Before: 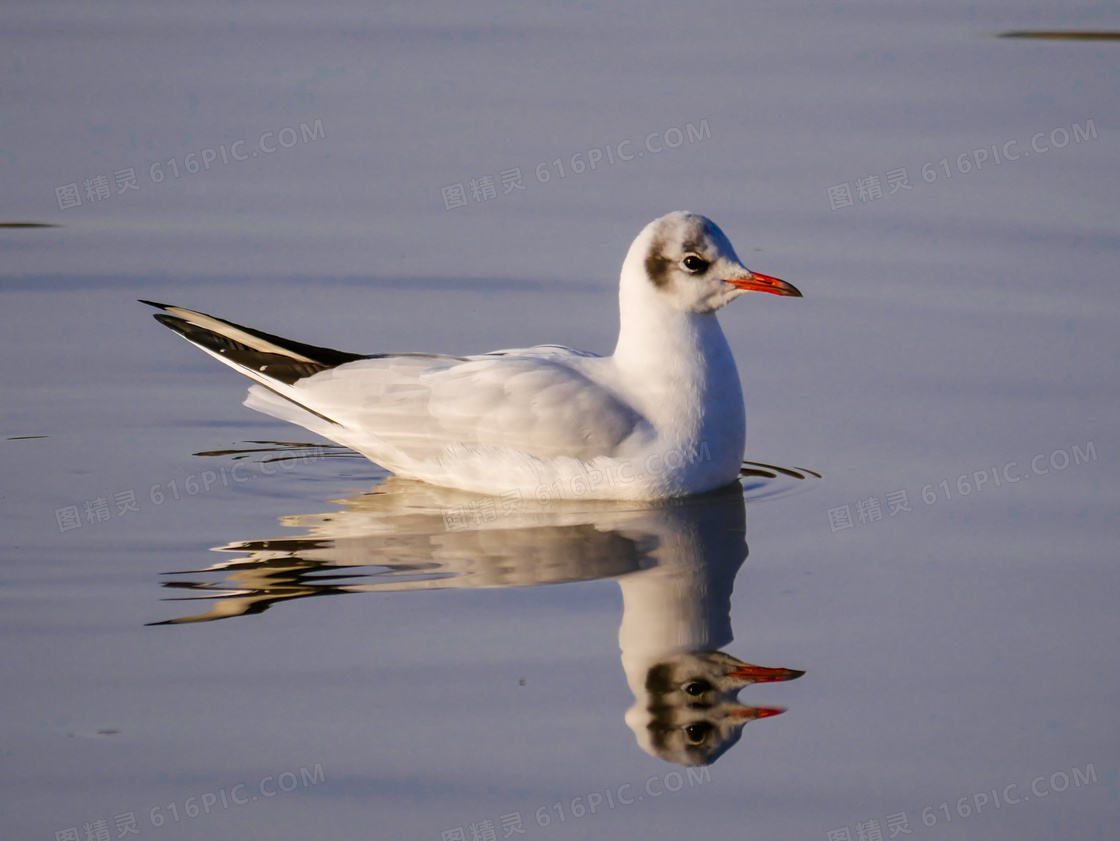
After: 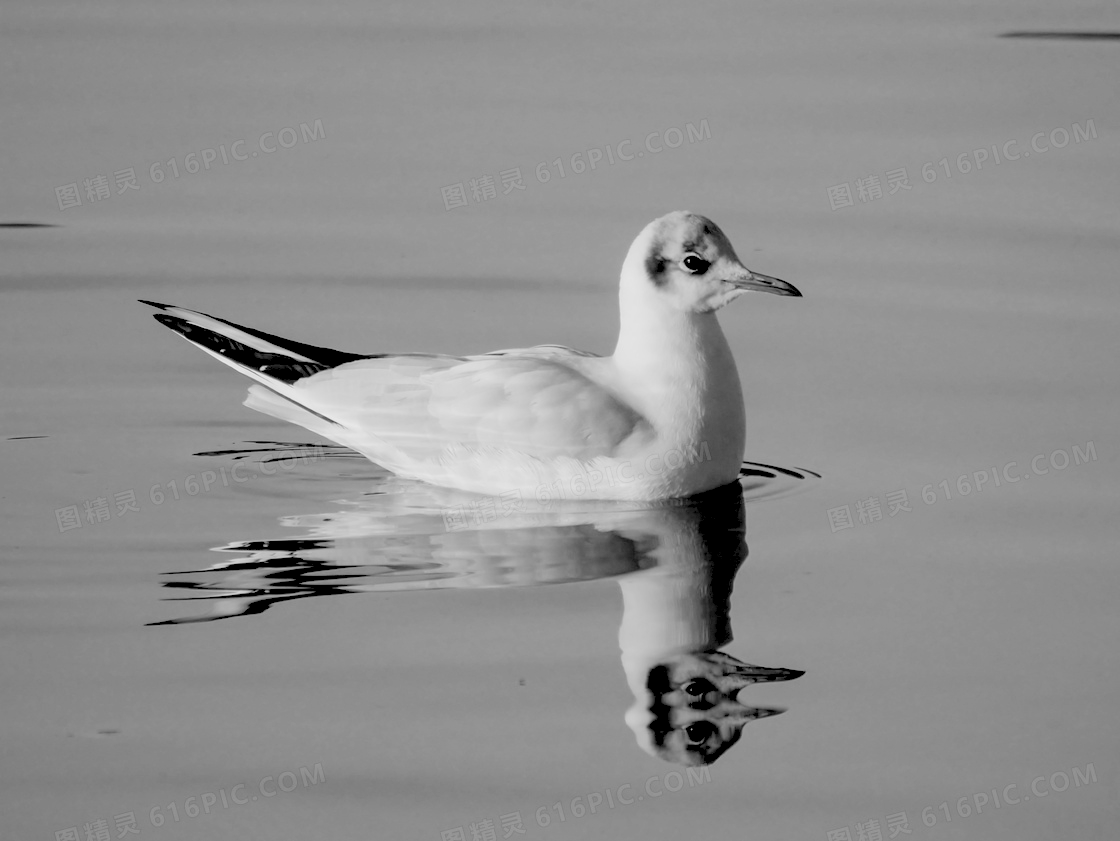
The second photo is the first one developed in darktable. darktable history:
tone equalizer: on, module defaults
exposure: black level correction 0.011, exposure -0.478 EV, compensate highlight preservation false
levels: levels [0.072, 0.414, 0.976]
monochrome: a 16.06, b 15.48, size 1
